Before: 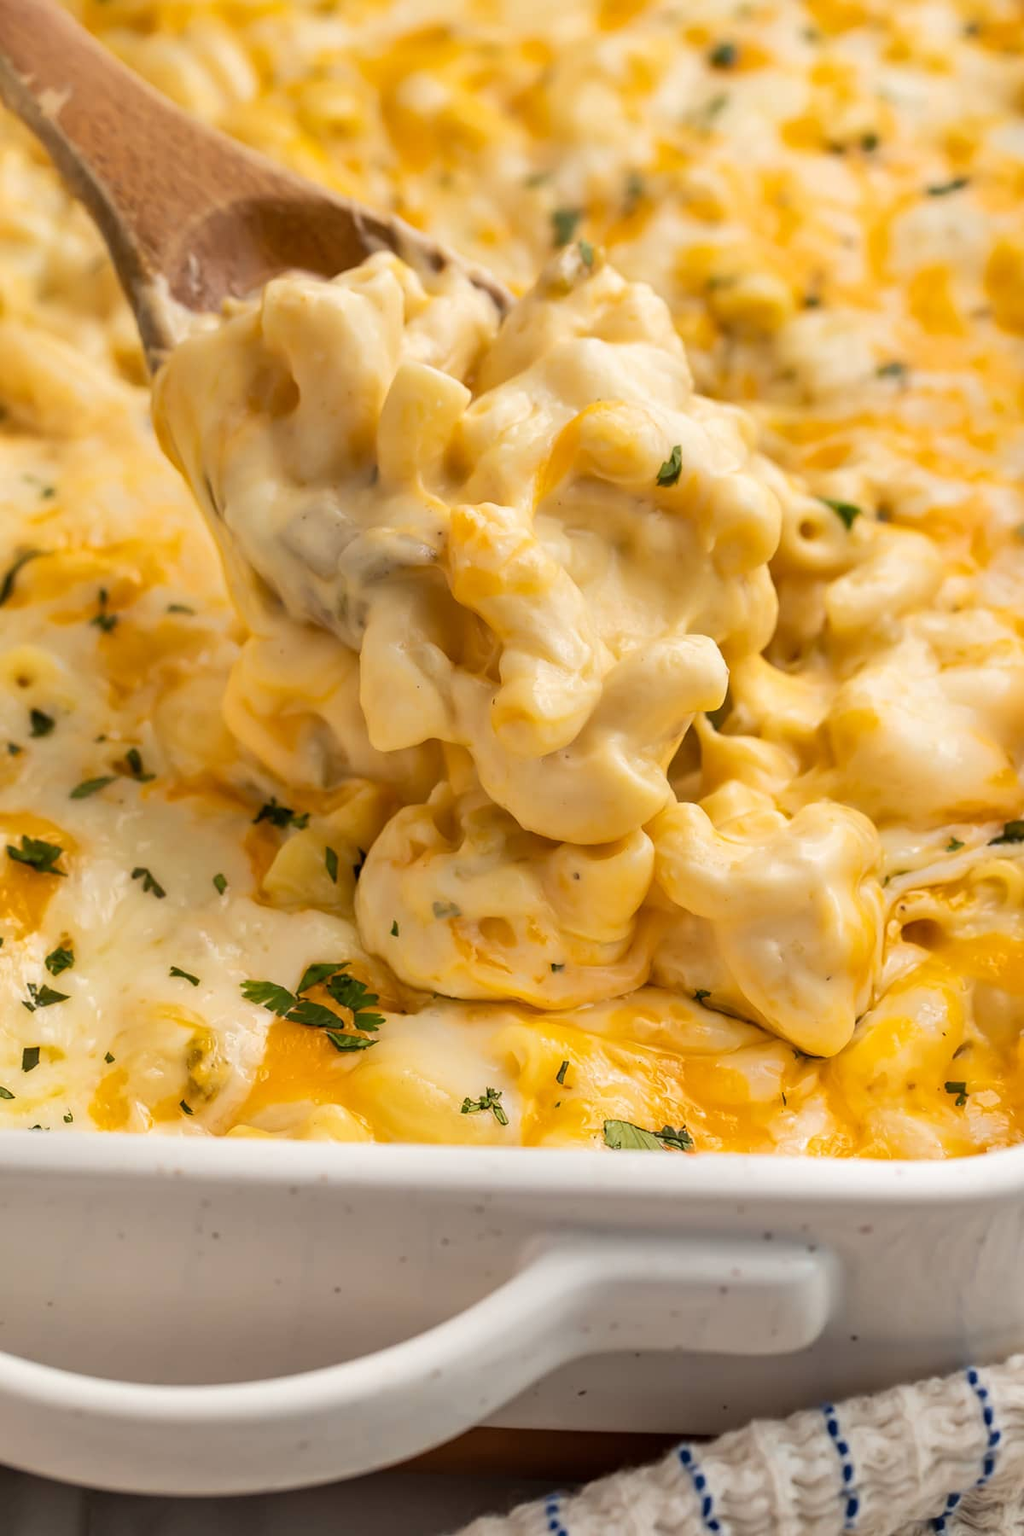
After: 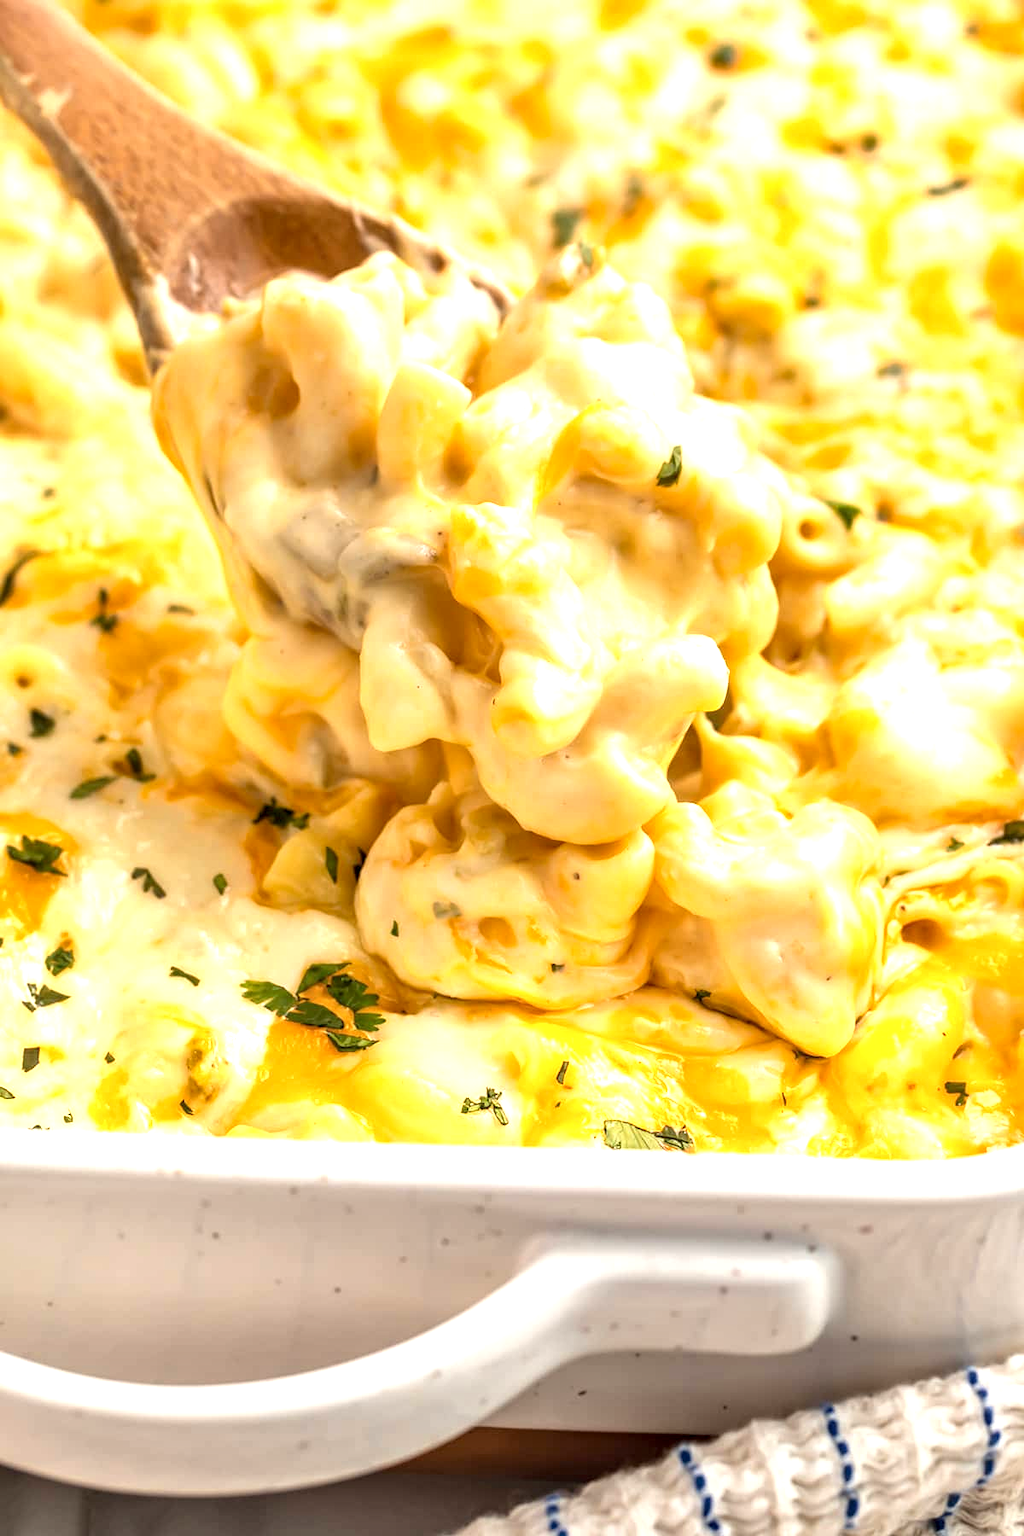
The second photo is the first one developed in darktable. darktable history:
local contrast: detail 130%
exposure: exposure 1 EV, compensate highlight preservation false
